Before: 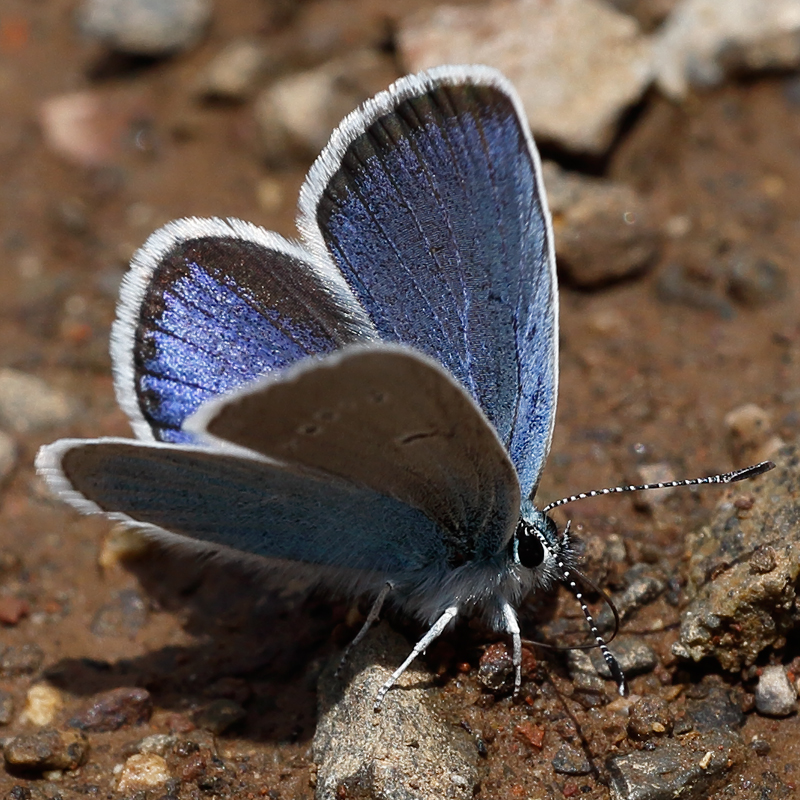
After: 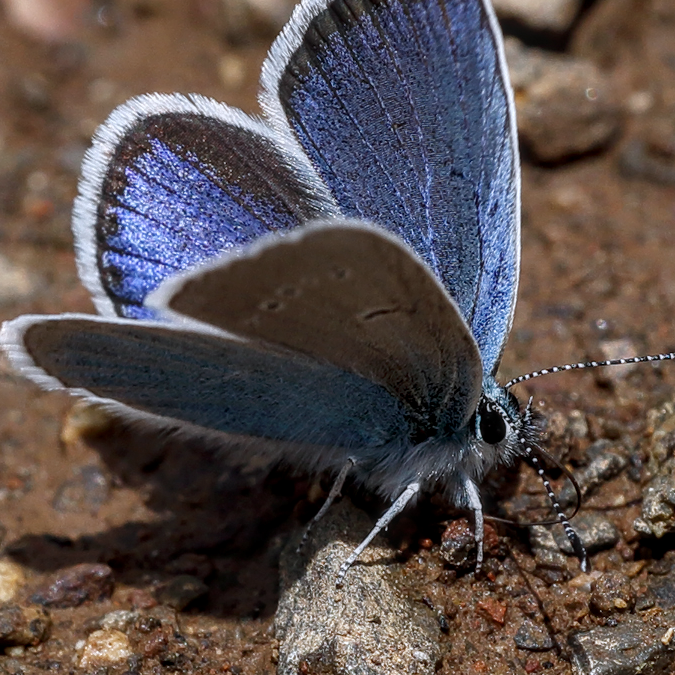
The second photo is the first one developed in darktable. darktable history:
local contrast: highlights 0%, shadows 0%, detail 133%
crop and rotate: left 4.842%, top 15.51%, right 10.668%
white balance: red 0.984, blue 1.059
